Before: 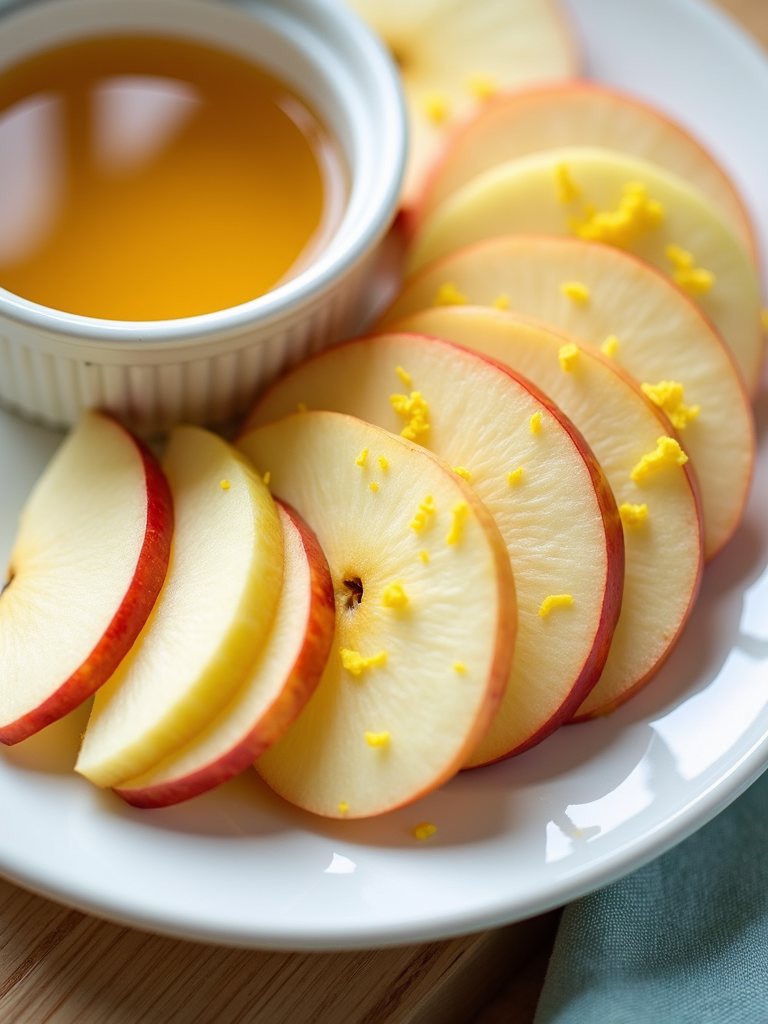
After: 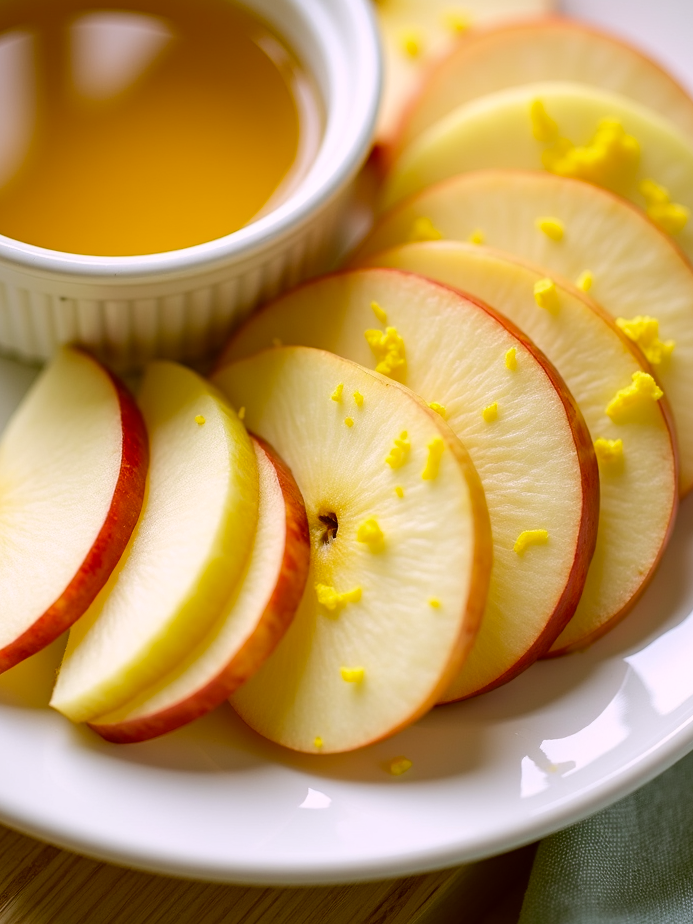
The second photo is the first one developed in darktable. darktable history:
crop: left 3.305%, top 6.436%, right 6.389%, bottom 3.258%
white balance: red 0.926, green 1.003, blue 1.133
color correction: highlights a* 8.98, highlights b* 15.09, shadows a* -0.49, shadows b* 26.52
